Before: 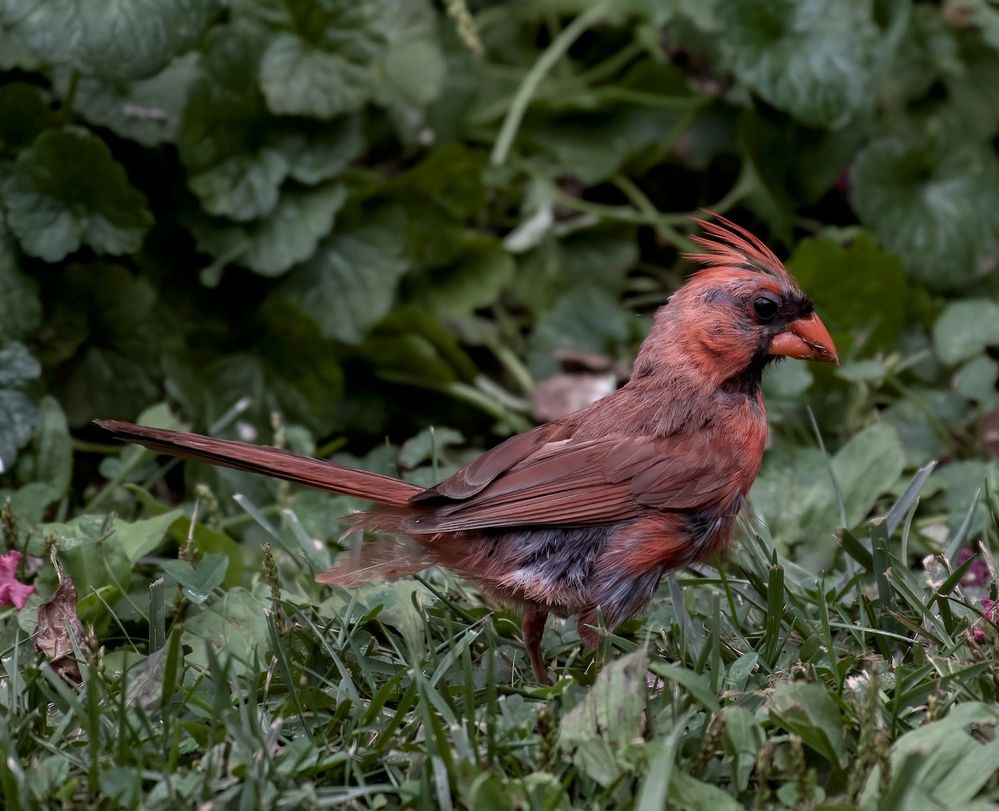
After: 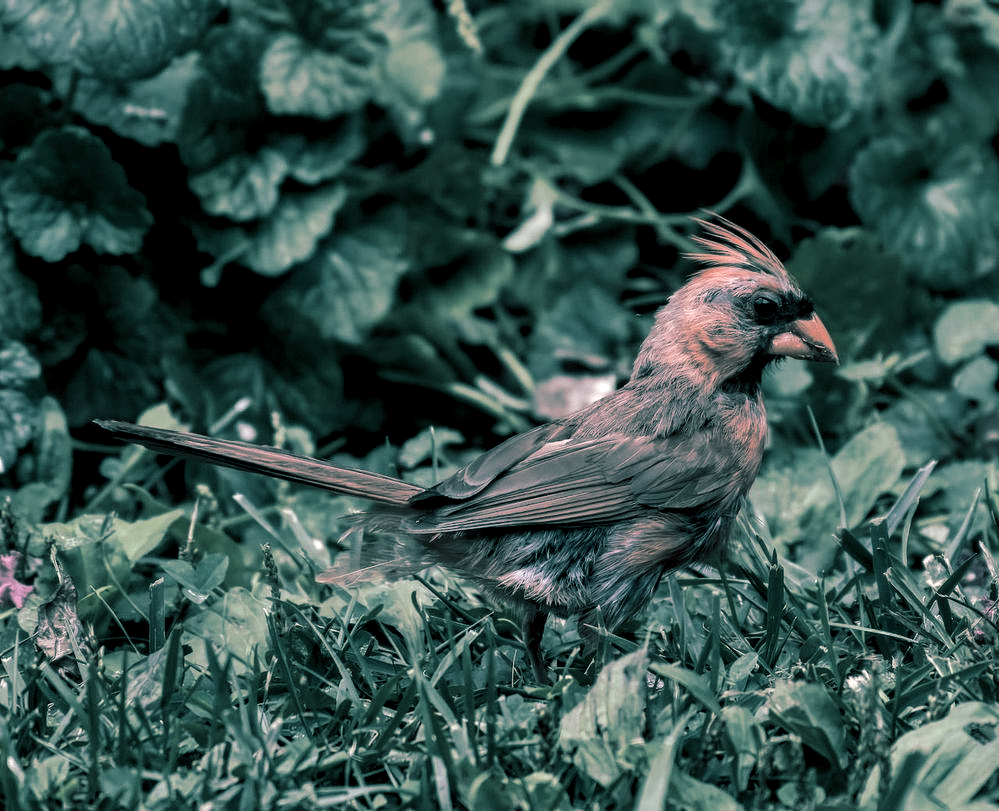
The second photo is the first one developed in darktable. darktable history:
local contrast: on, module defaults
split-toning: shadows › hue 186.43°, highlights › hue 49.29°, compress 30.29%
contrast brightness saturation: contrast 0.1, saturation -0.36
tone equalizer: -8 EV -0.417 EV, -7 EV -0.389 EV, -6 EV -0.333 EV, -5 EV -0.222 EV, -3 EV 0.222 EV, -2 EV 0.333 EV, -1 EV 0.389 EV, +0 EV 0.417 EV, edges refinement/feathering 500, mask exposure compensation -1.57 EV, preserve details no
shadows and highlights: soften with gaussian
